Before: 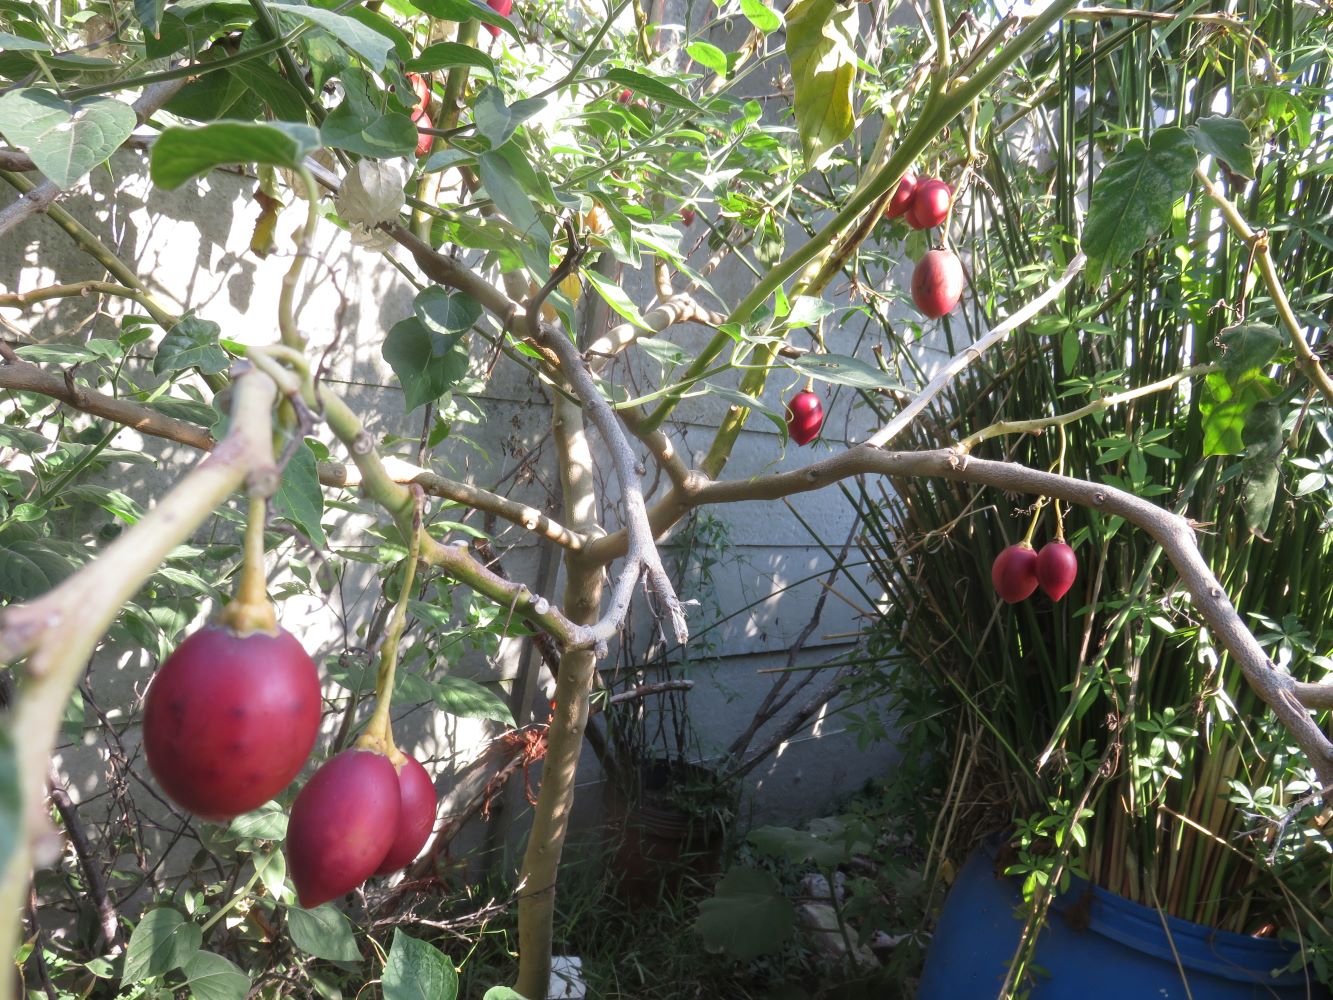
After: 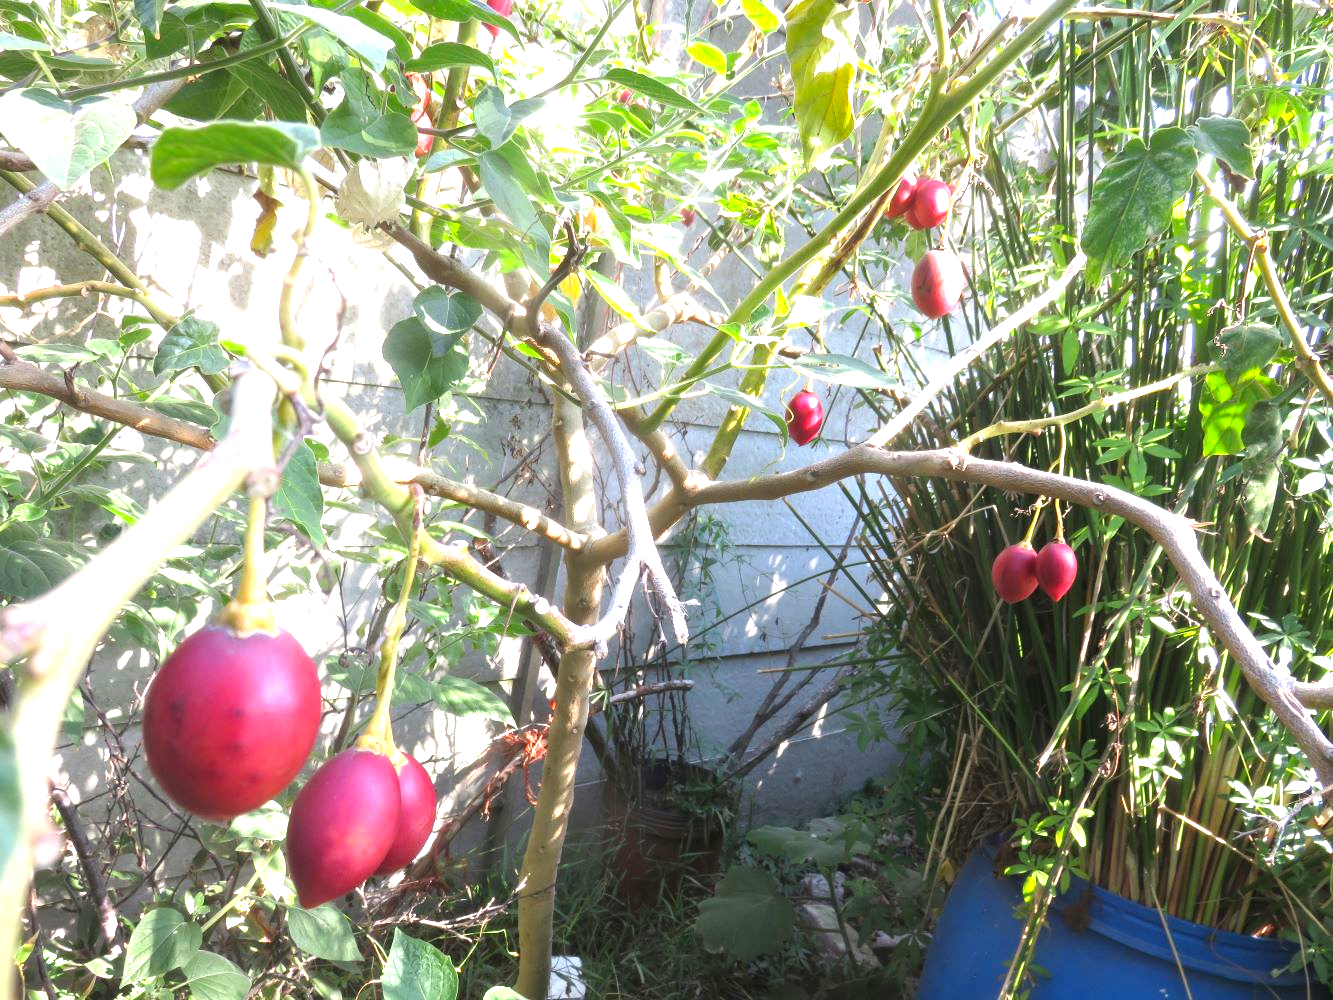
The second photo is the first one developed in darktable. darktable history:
color balance: output saturation 110%
exposure: black level correction 0, exposure 1.2 EV, compensate highlight preservation false
